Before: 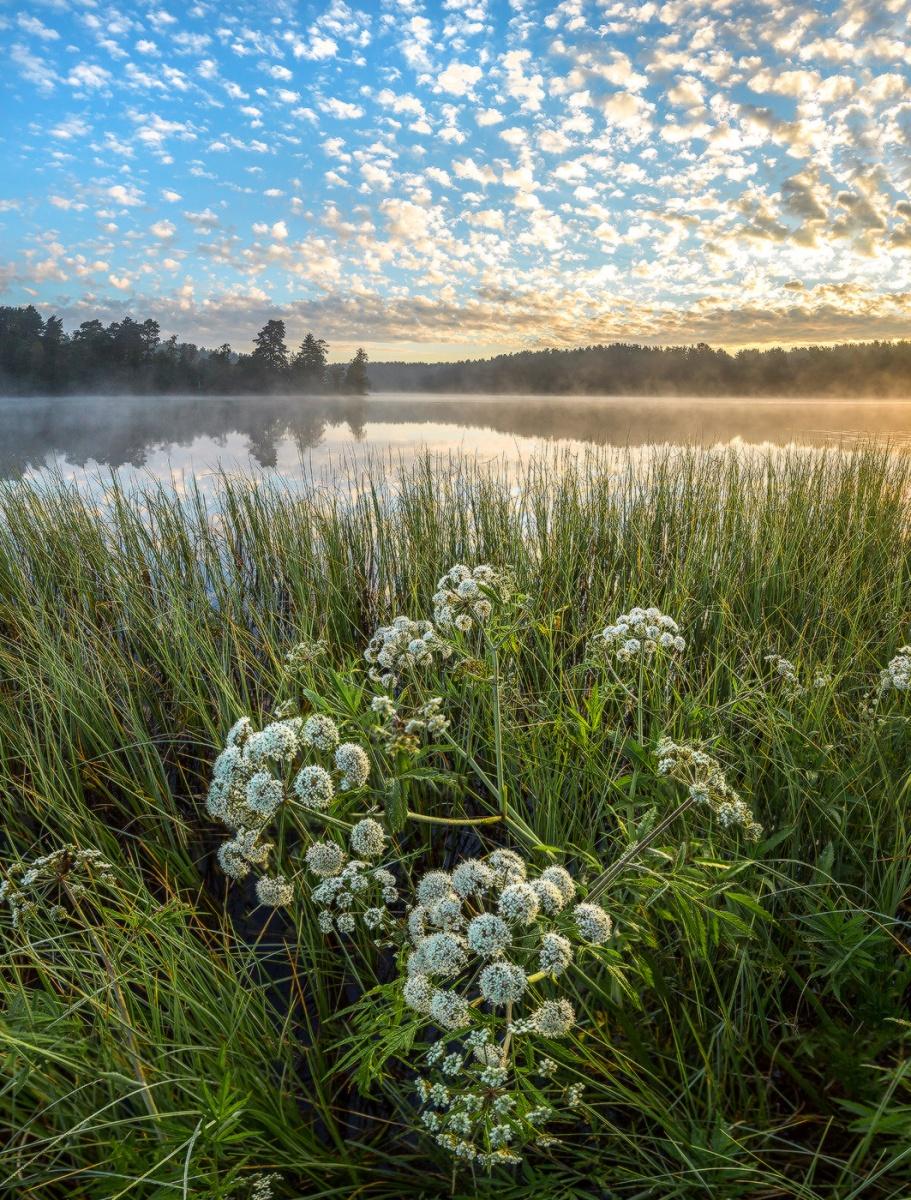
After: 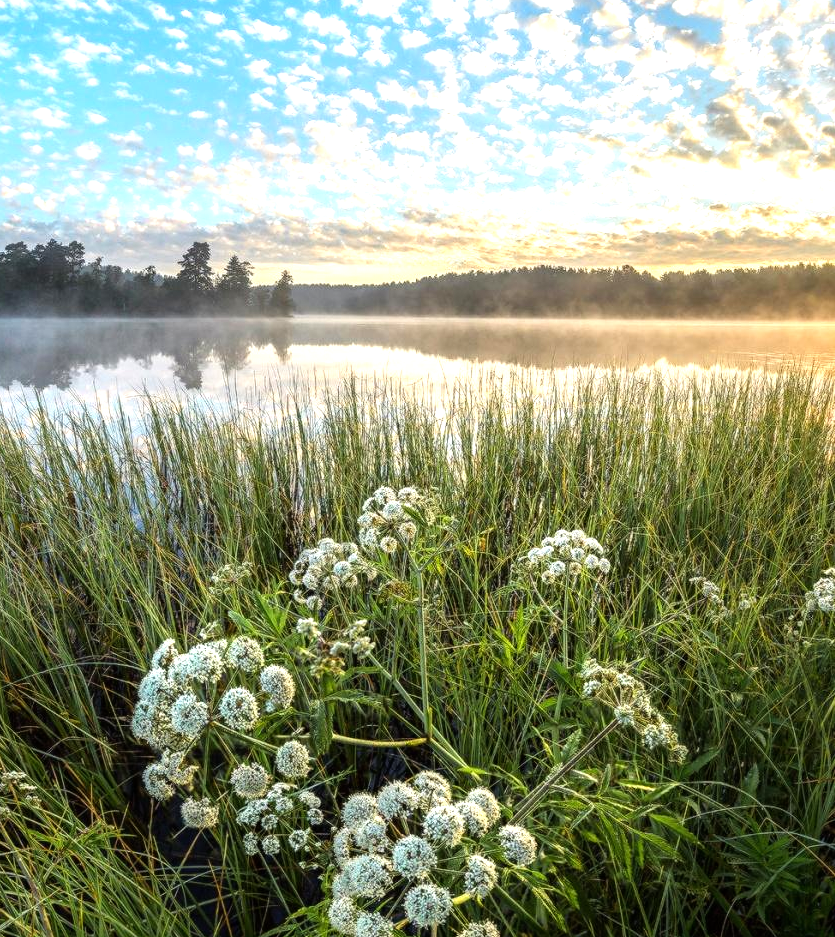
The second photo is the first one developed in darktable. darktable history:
tone equalizer: -8 EV -0.776 EV, -7 EV -0.69 EV, -6 EV -0.593 EV, -5 EV -0.361 EV, -3 EV 0.368 EV, -2 EV 0.6 EV, -1 EV 0.699 EV, +0 EV 0.728 EV
crop: left 8.251%, top 6.561%, bottom 15.344%
